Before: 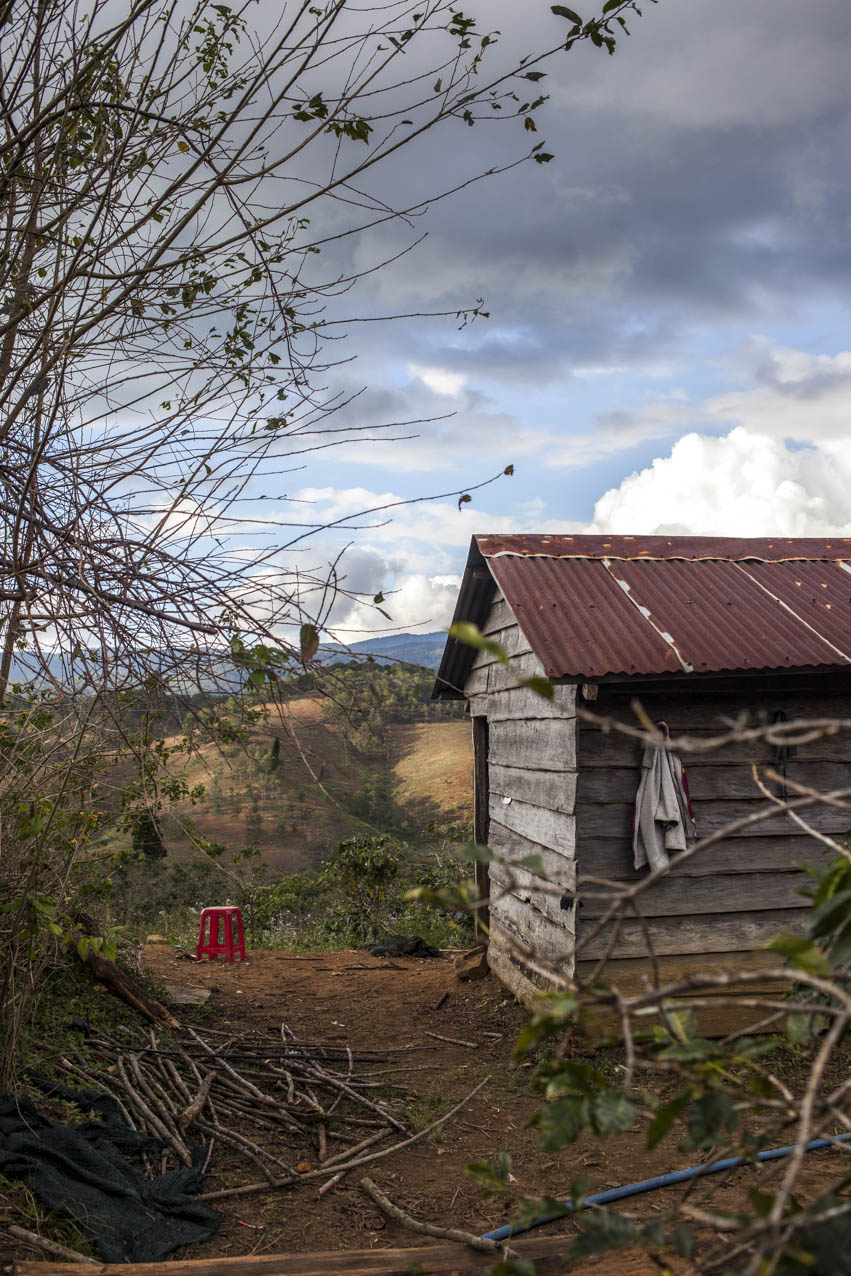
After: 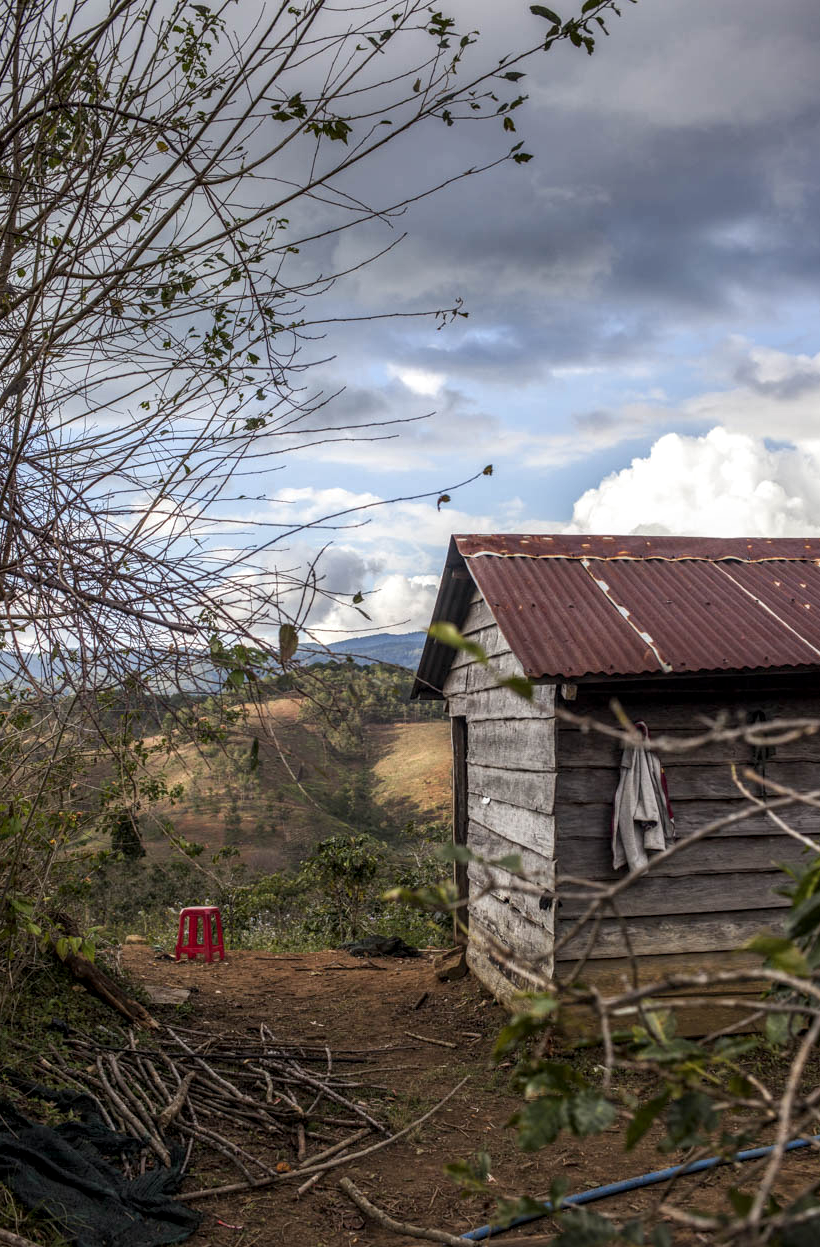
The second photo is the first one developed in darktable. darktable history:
local contrast: on, module defaults
crop and rotate: left 2.536%, right 1.107%, bottom 2.246%
